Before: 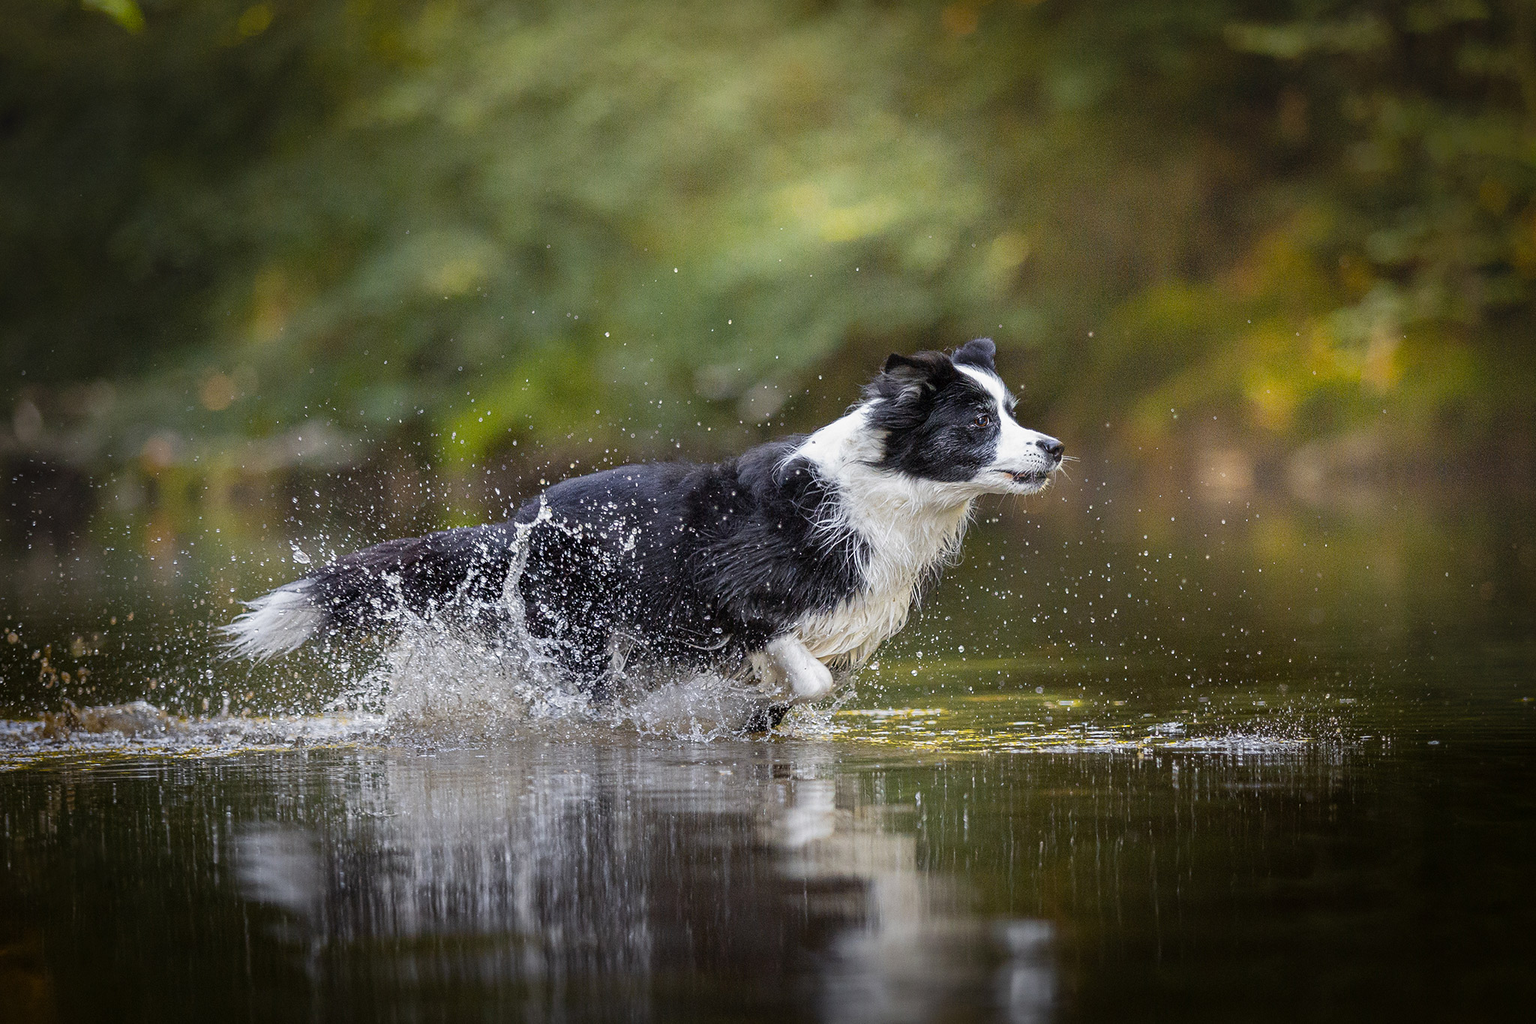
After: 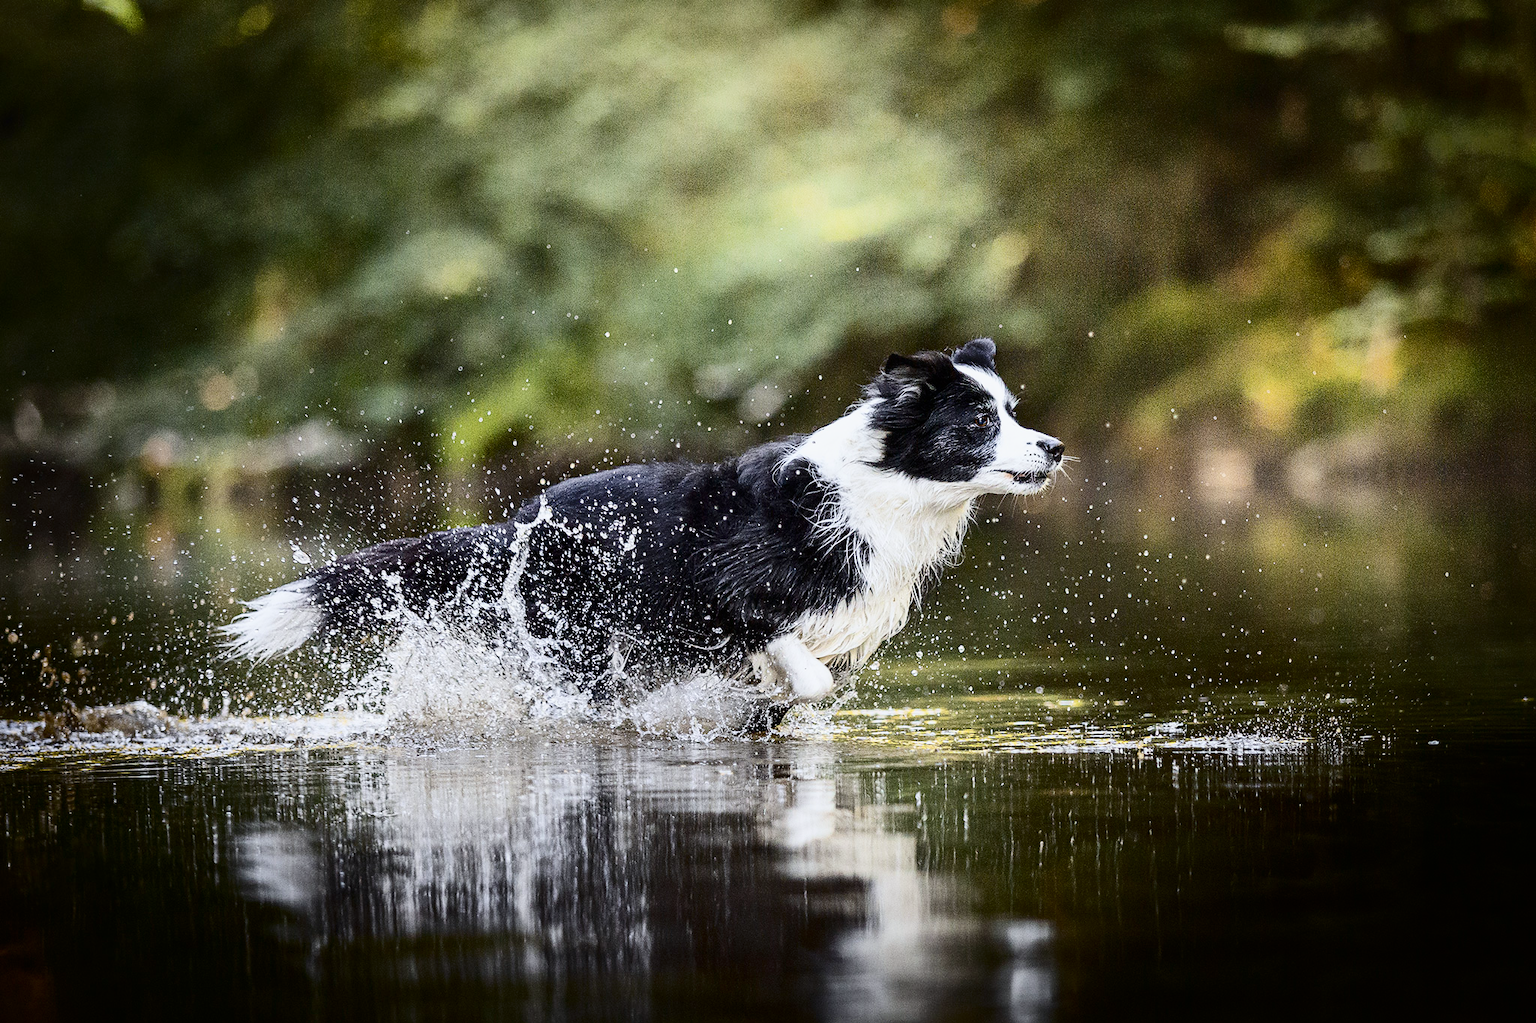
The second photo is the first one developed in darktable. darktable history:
filmic rgb: black relative exposure -7.65 EV, white relative exposure 4.56 EV, hardness 3.61
white balance: red 0.982, blue 1.018
contrast brightness saturation: contrast 0.5, saturation -0.1
tone equalizer: -8 EV 0.25 EV, -7 EV 0.417 EV, -6 EV 0.417 EV, -5 EV 0.25 EV, -3 EV -0.25 EV, -2 EV -0.417 EV, -1 EV -0.417 EV, +0 EV -0.25 EV, edges refinement/feathering 500, mask exposure compensation -1.57 EV, preserve details guided filter
exposure: black level correction -0.002, exposure 0.708 EV, compensate exposure bias true, compensate highlight preservation false
